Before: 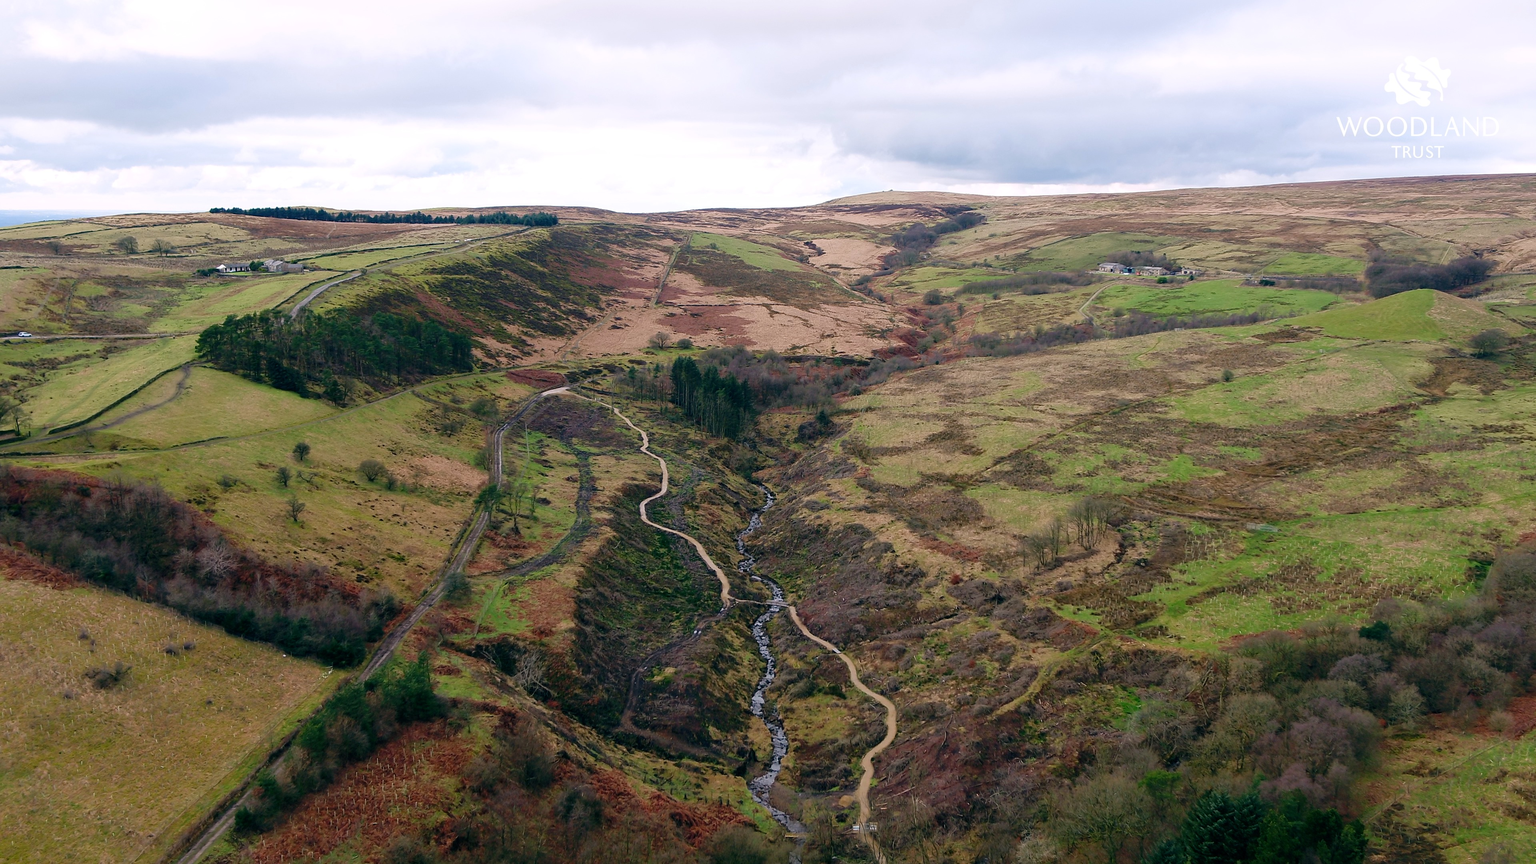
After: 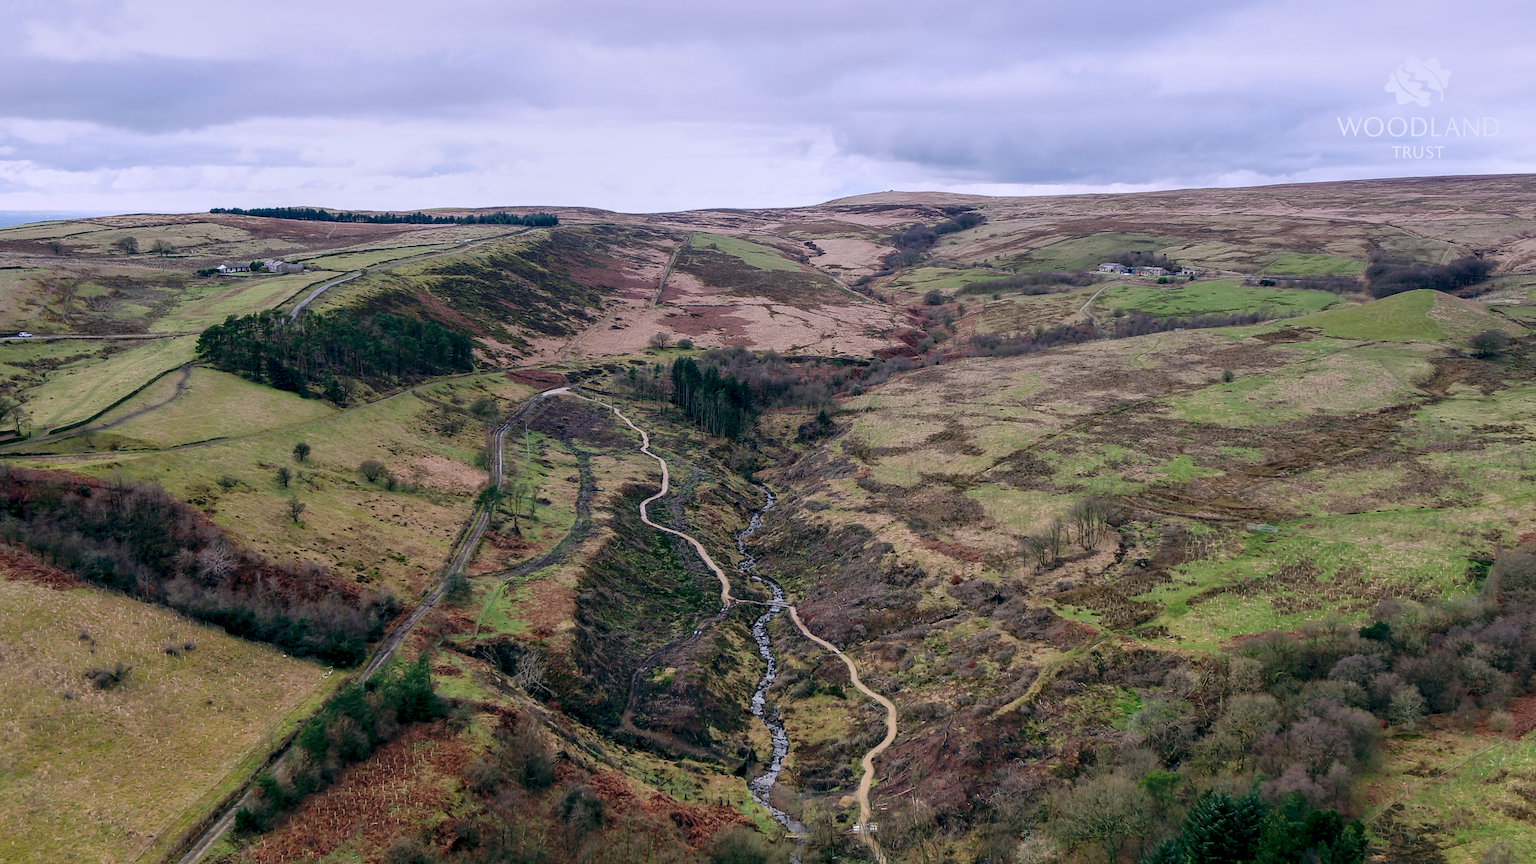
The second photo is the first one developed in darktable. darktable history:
local contrast: detail 150%
graduated density: hue 238.83°, saturation 50%
